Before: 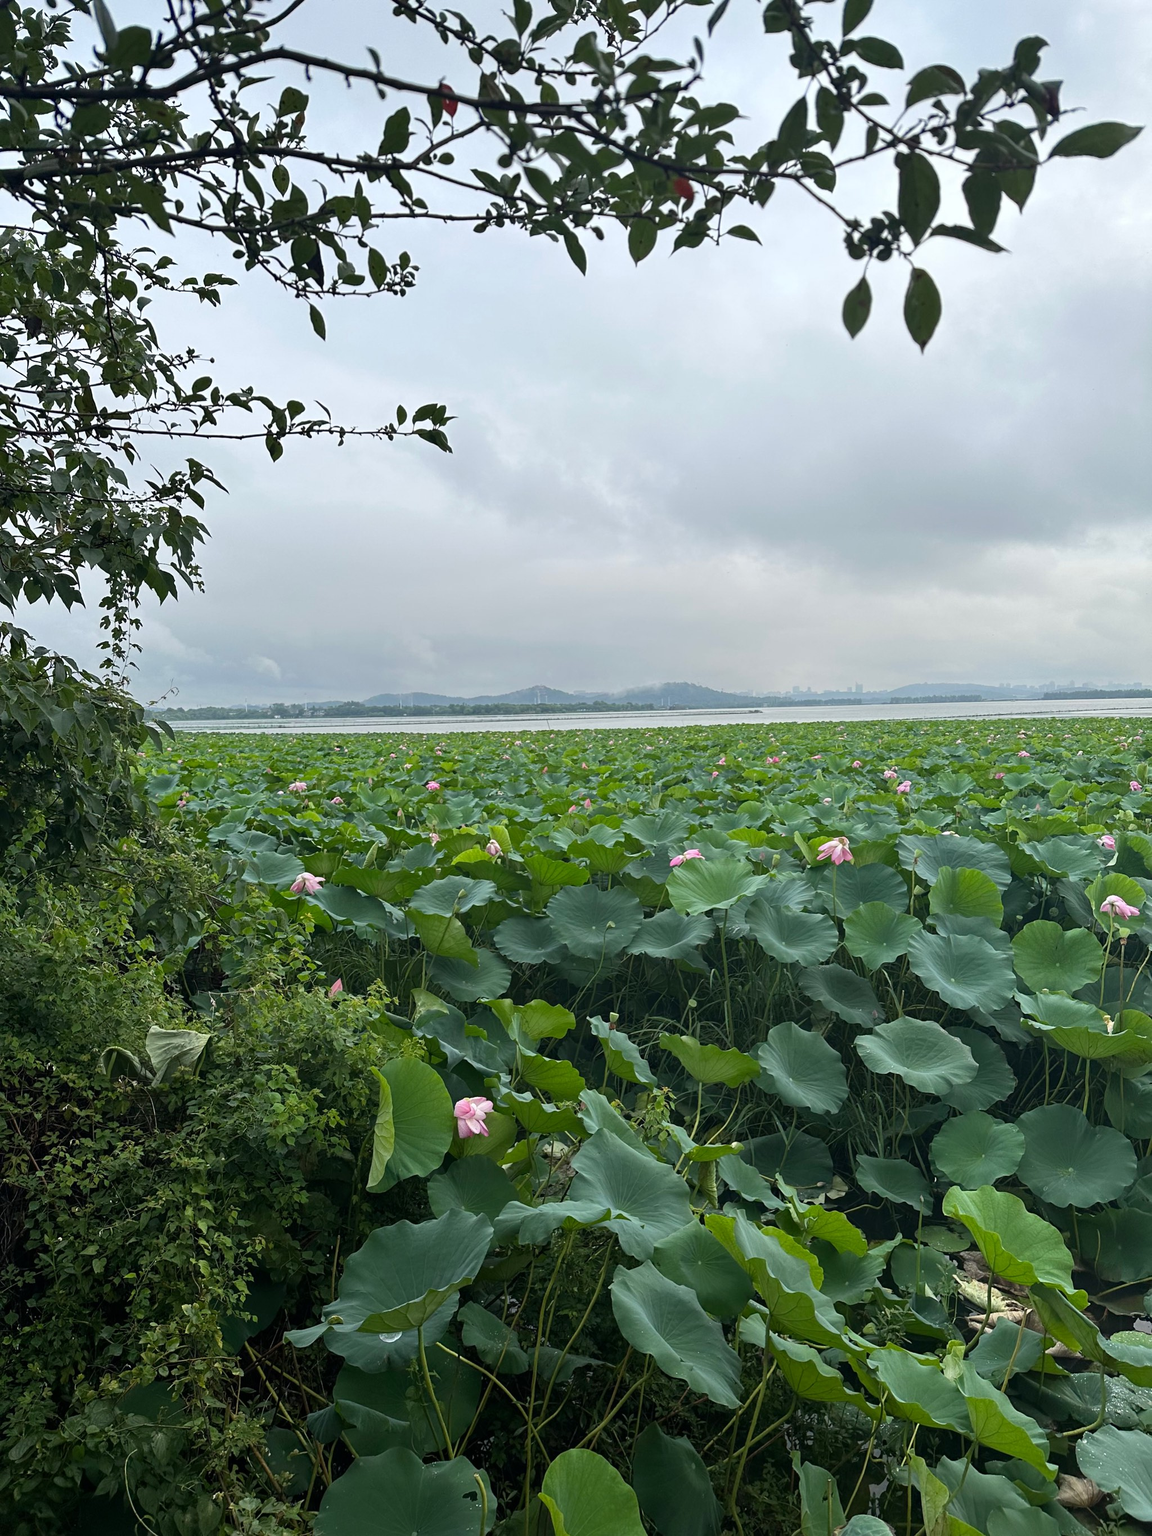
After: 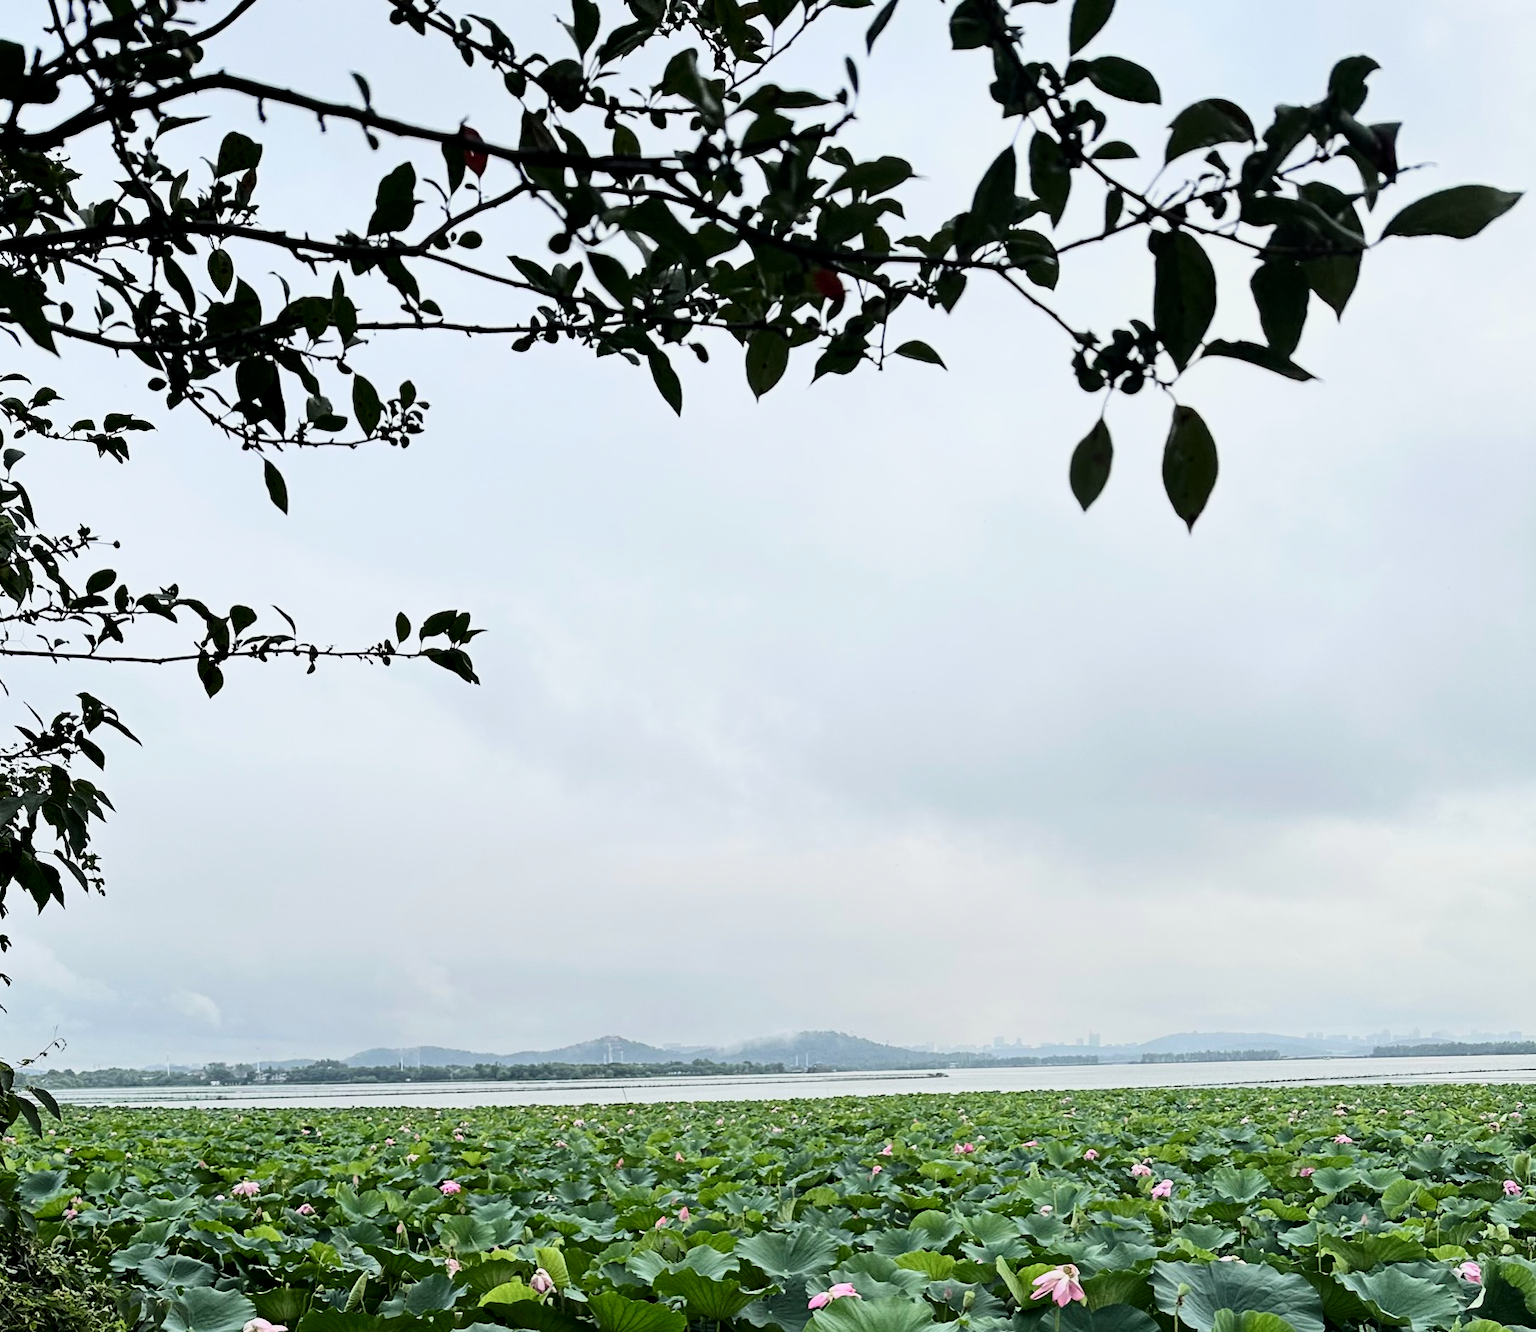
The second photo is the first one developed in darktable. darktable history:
filmic rgb: middle gray luminance 29.25%, black relative exposure -10.38 EV, white relative exposure 5.51 EV, target black luminance 0%, hardness 3.91, latitude 1.91%, contrast 1.131, highlights saturation mix 6.4%, shadows ↔ highlights balance 14.56%, add noise in highlights 0.001, preserve chrominance luminance Y, color science v3 (2019), use custom middle-gray values true, contrast in highlights soft
tone equalizer: -8 EV -0.771 EV, -7 EV -0.699 EV, -6 EV -0.596 EV, -5 EV -0.406 EV, -3 EV 0.373 EV, -2 EV 0.6 EV, -1 EV 0.684 EV, +0 EV 0.737 EV
contrast brightness saturation: contrast 0.297
crop and rotate: left 11.753%, bottom 42.549%
